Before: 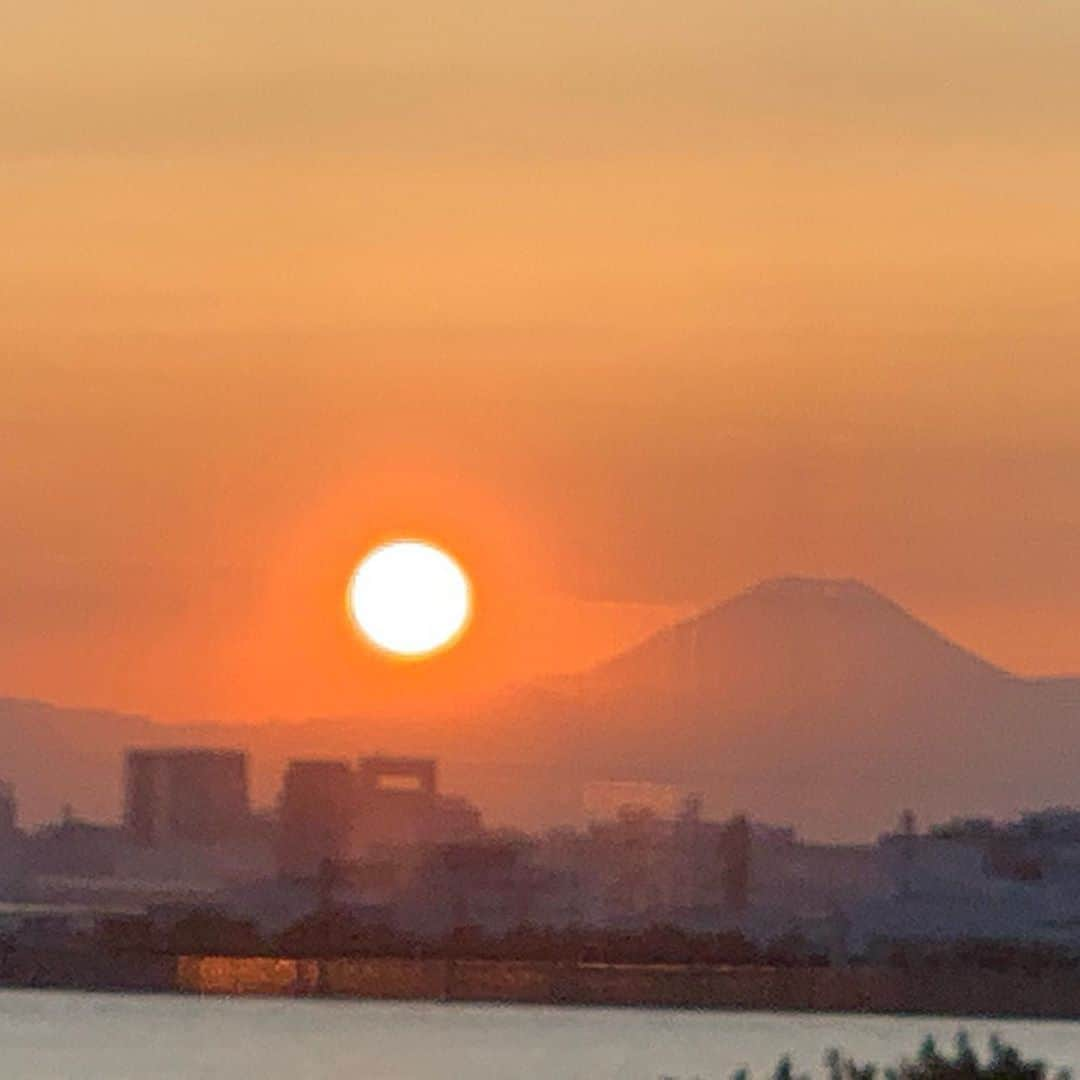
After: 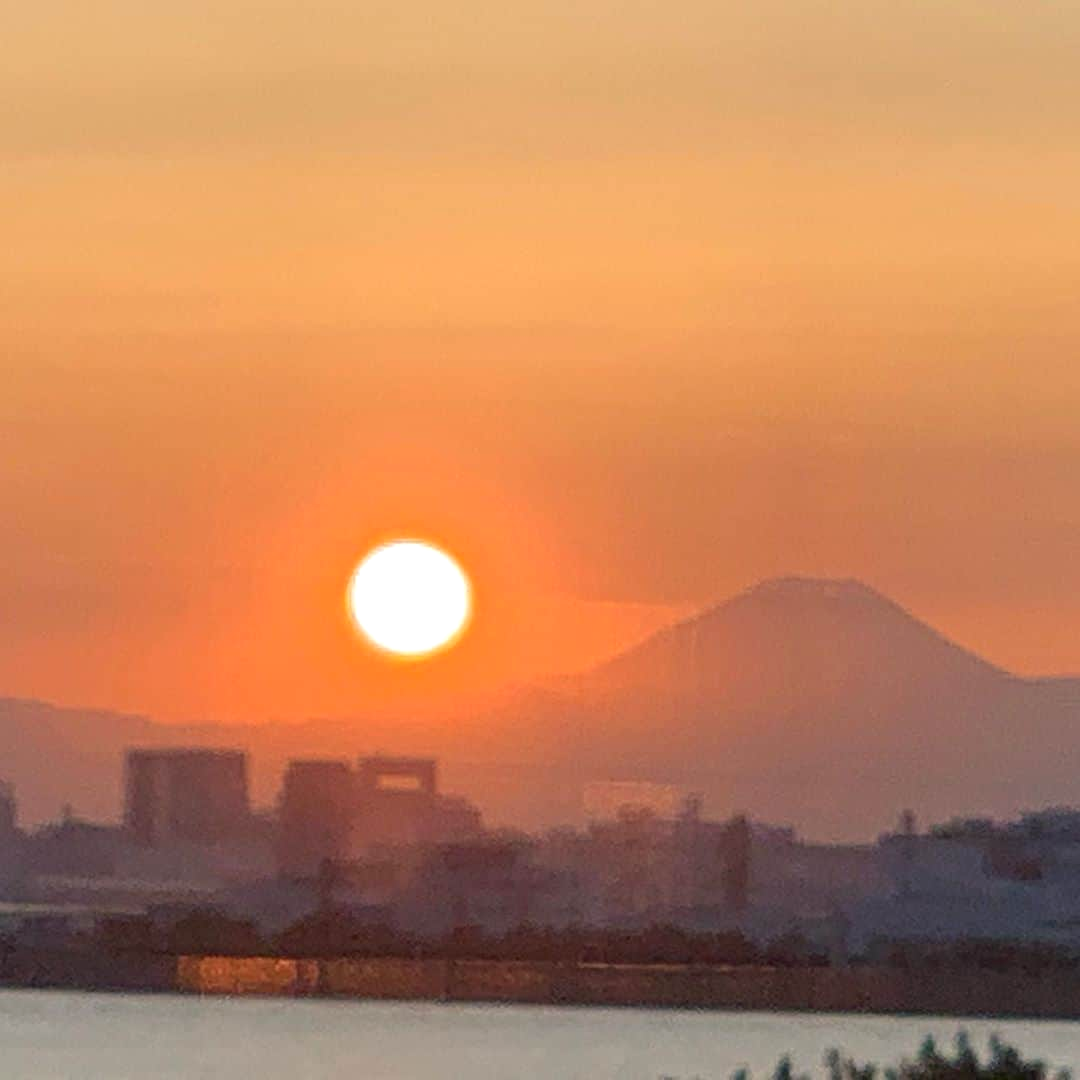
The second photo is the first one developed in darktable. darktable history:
exposure: exposure 0.129 EV, compensate highlight preservation false
